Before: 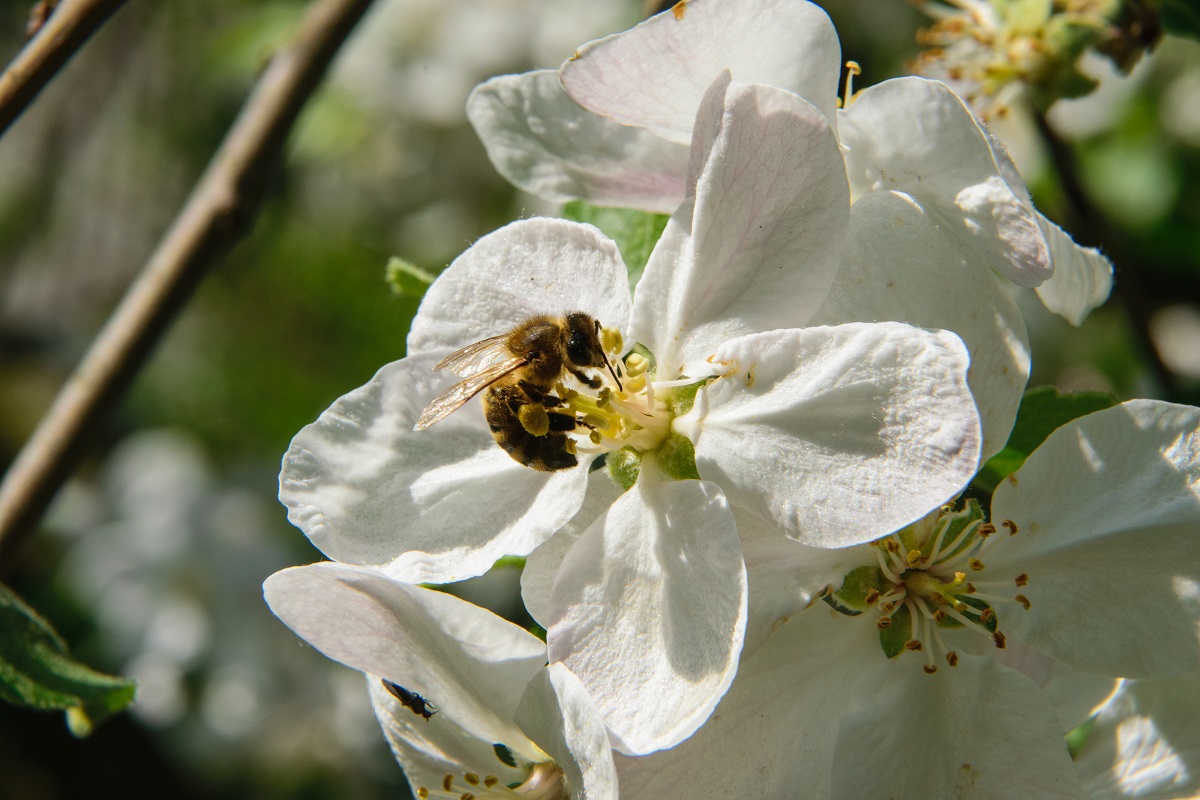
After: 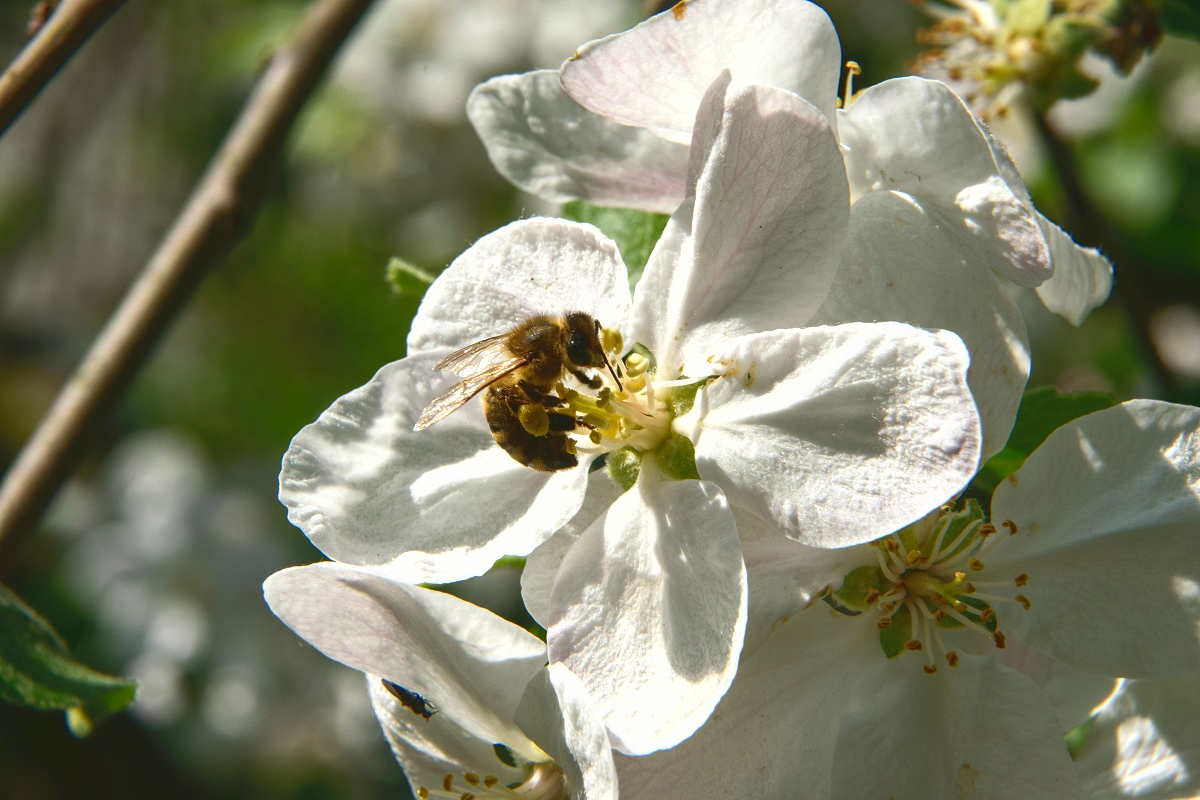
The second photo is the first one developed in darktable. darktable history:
tone curve: curves: ch0 [(0, 0.081) (0.483, 0.453) (0.881, 0.992)]
